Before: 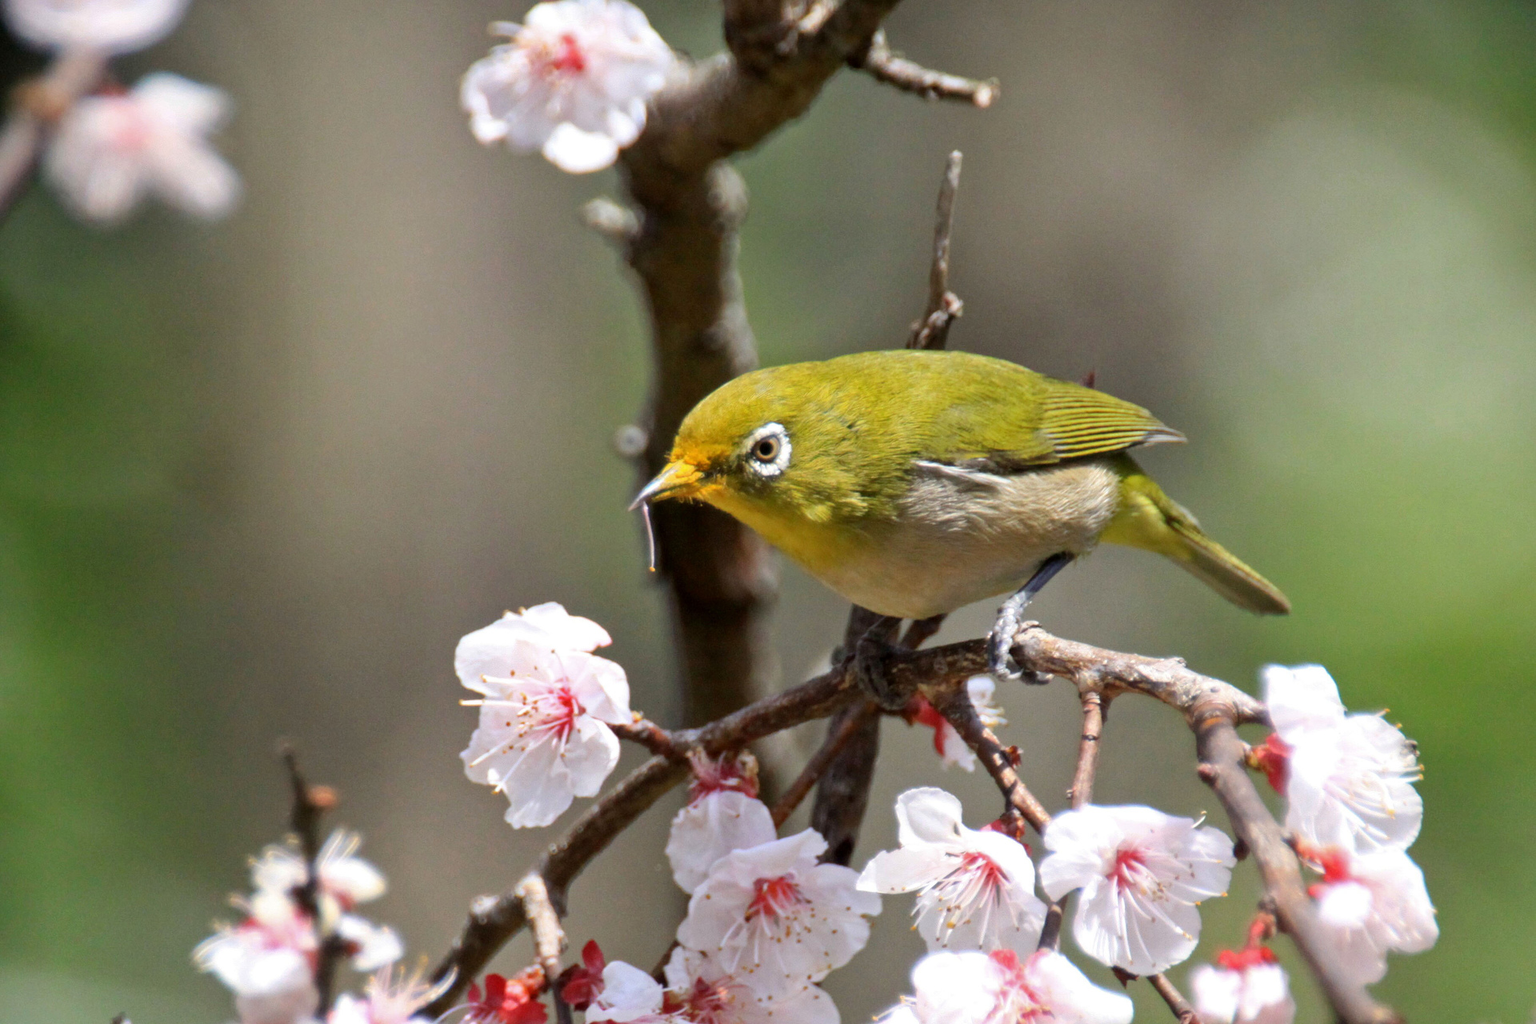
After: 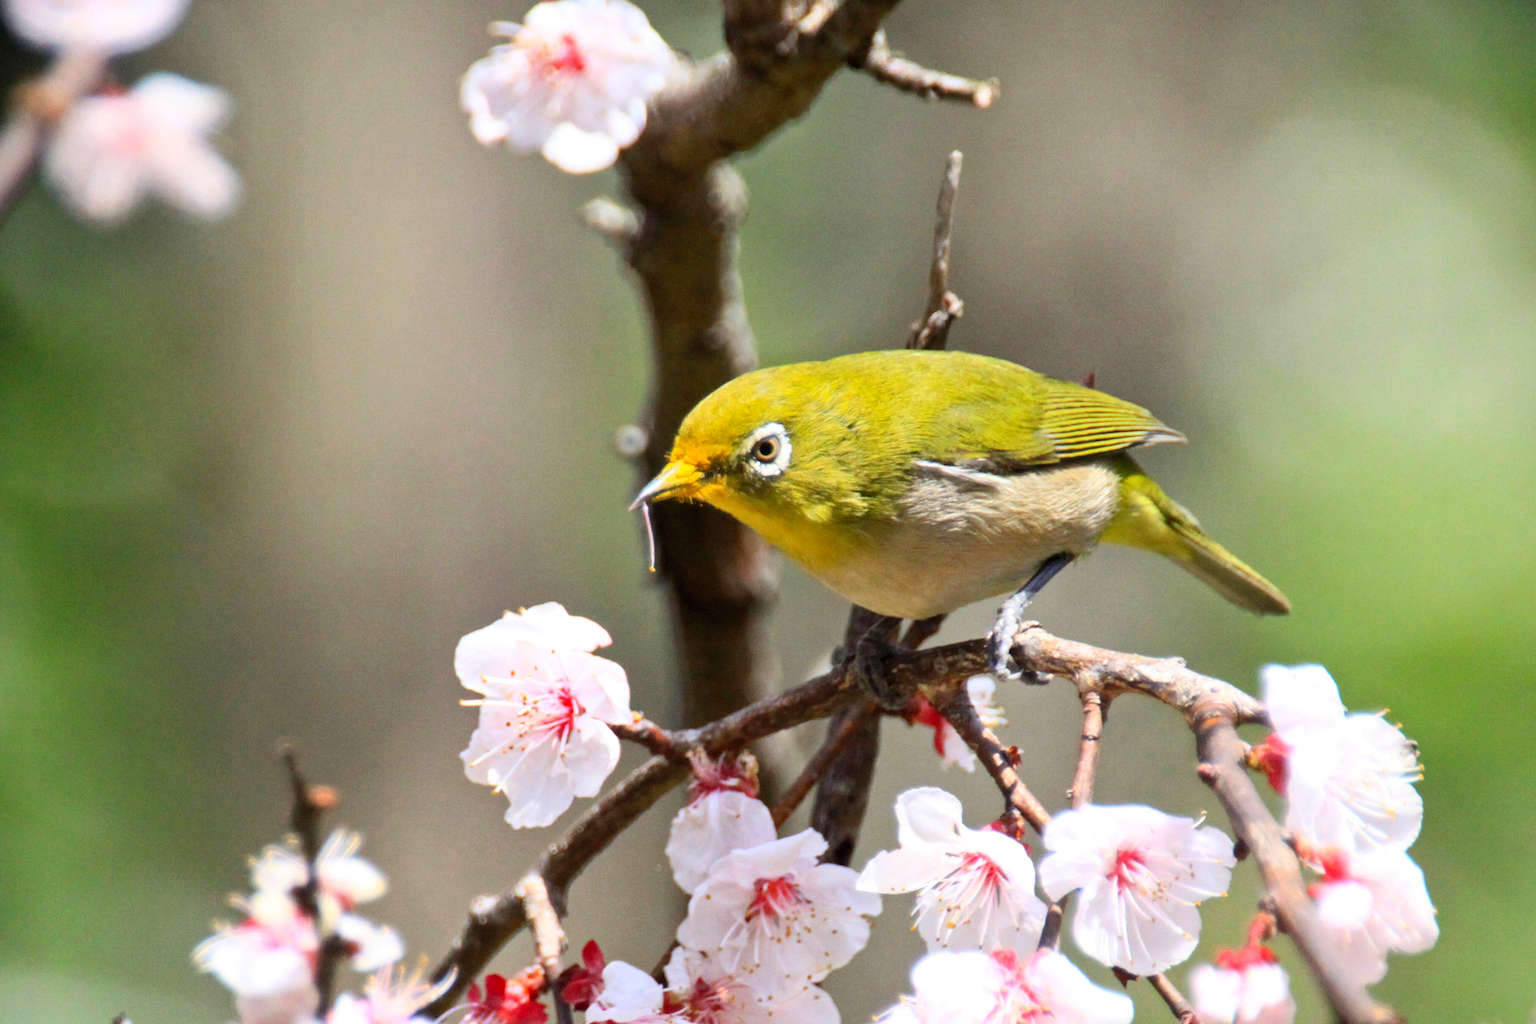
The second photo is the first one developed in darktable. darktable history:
contrast brightness saturation: contrast 0.199, brightness 0.164, saturation 0.222
